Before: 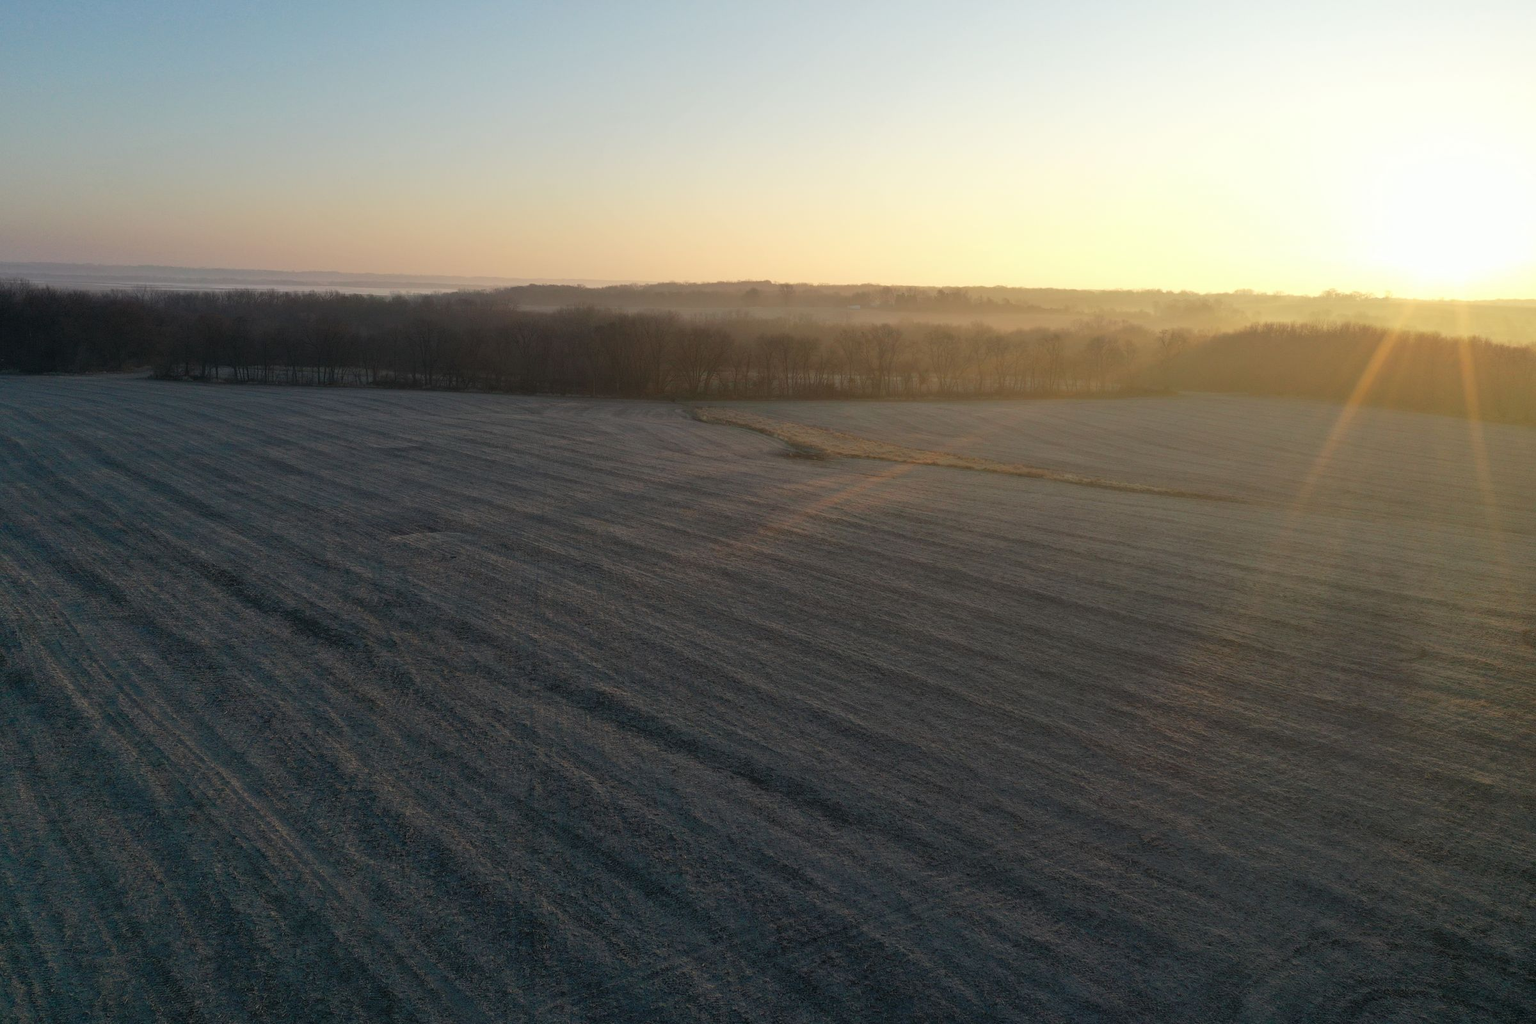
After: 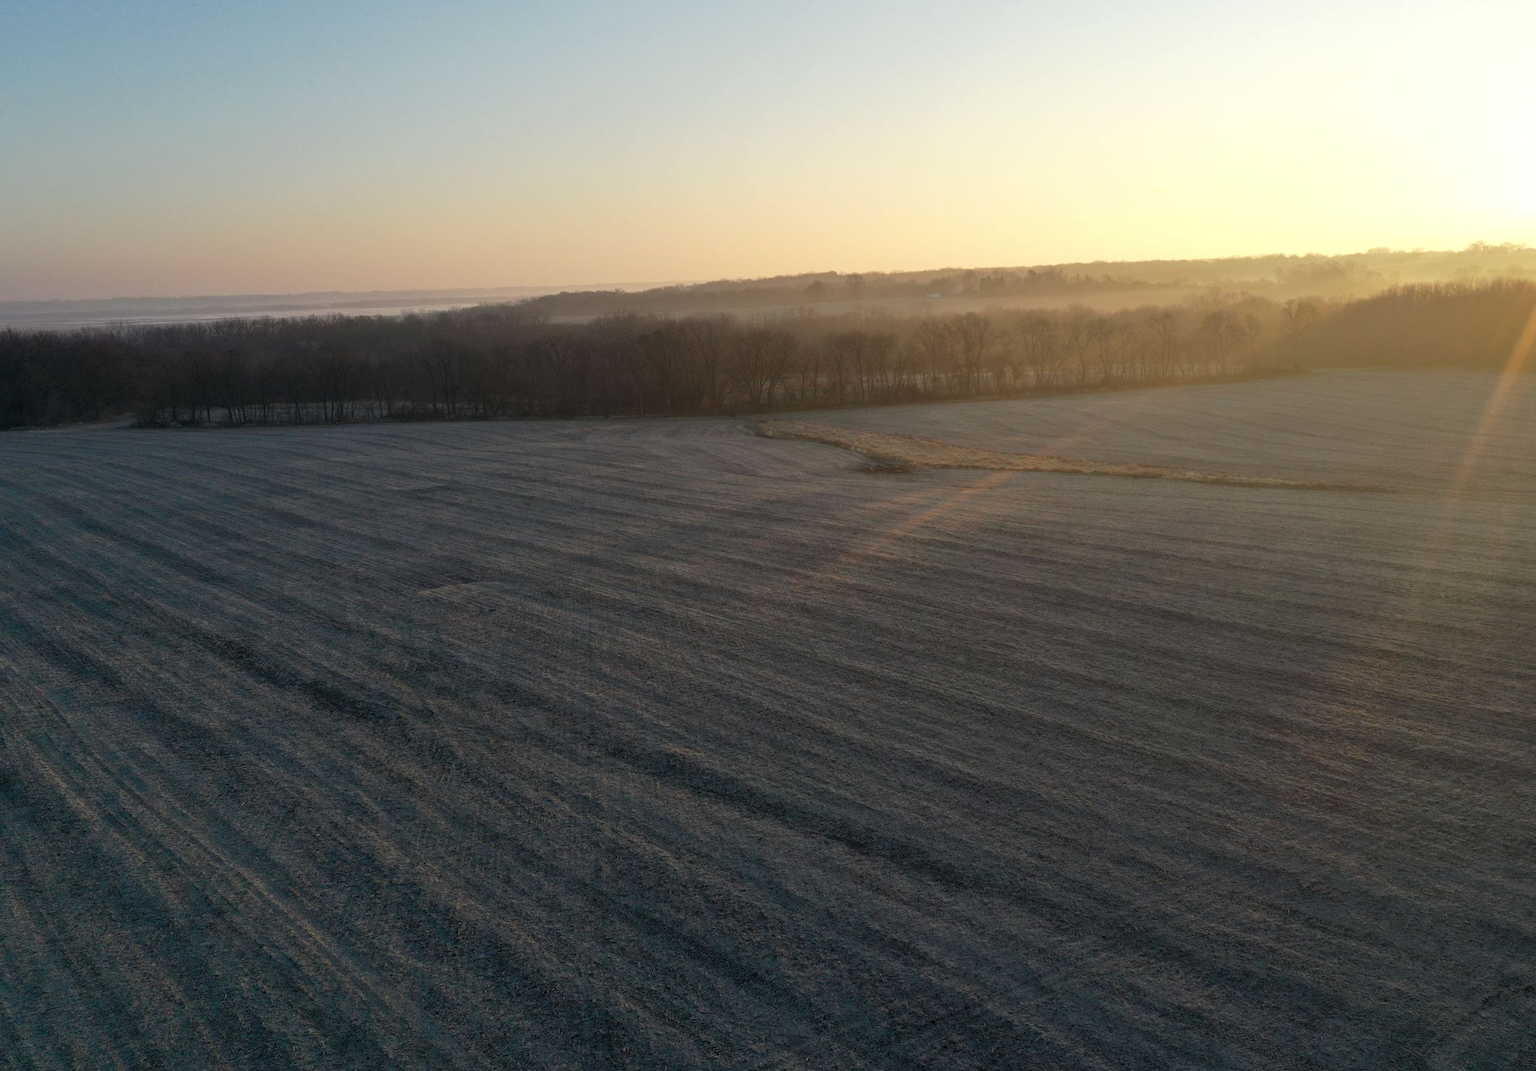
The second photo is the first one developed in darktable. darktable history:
rotate and perspective: rotation -3.52°, crop left 0.036, crop right 0.964, crop top 0.081, crop bottom 0.919
local contrast: highlights 100%, shadows 100%, detail 120%, midtone range 0.2
crop: right 9.509%, bottom 0.031%
